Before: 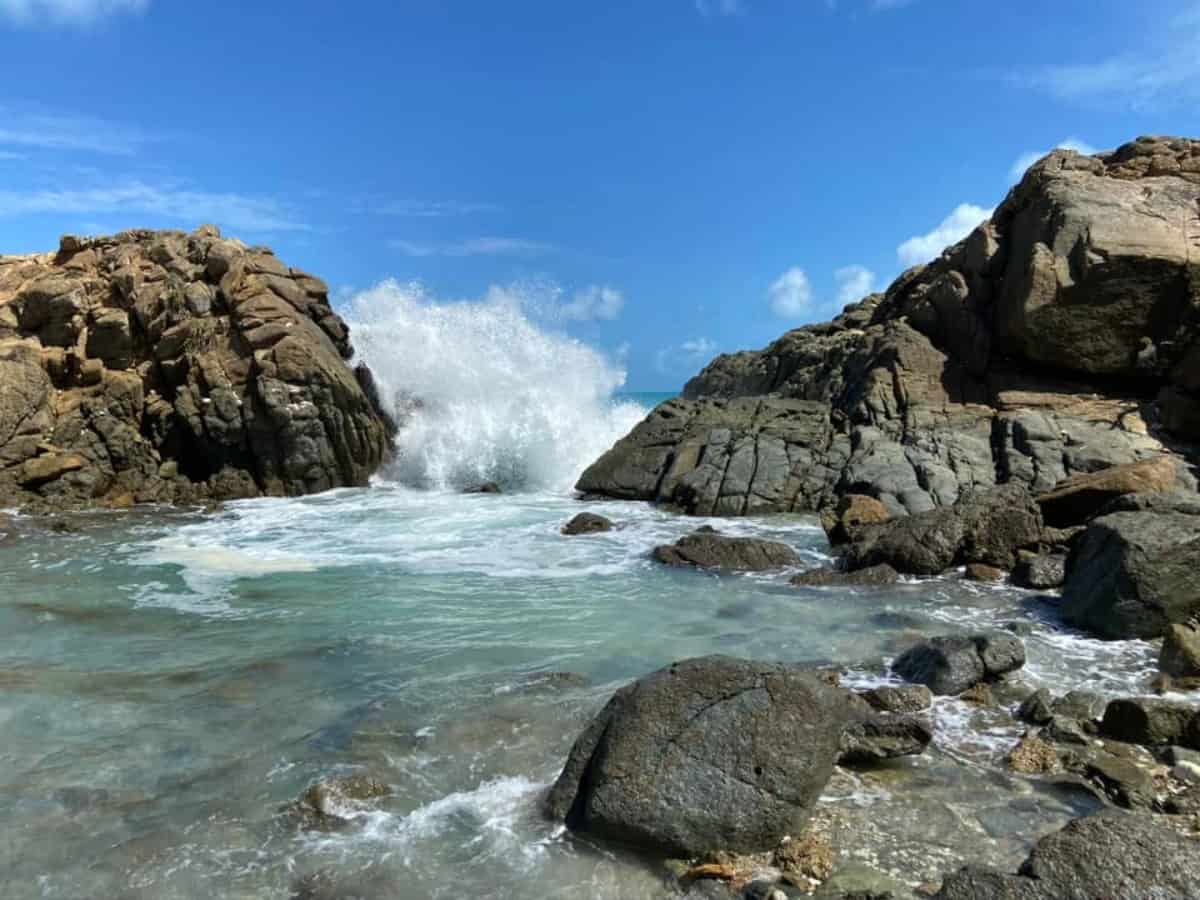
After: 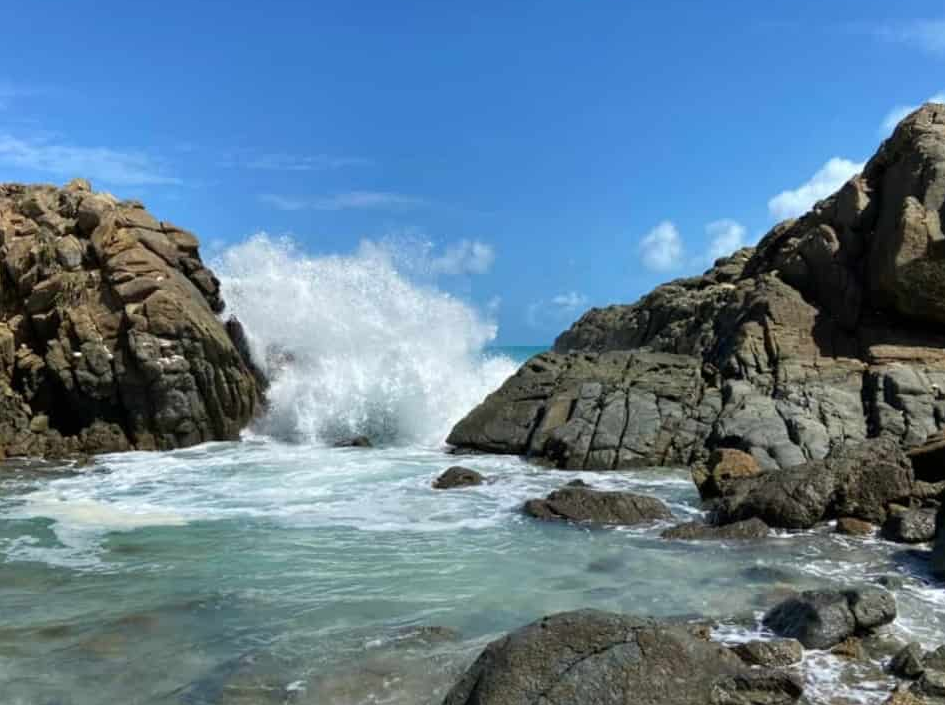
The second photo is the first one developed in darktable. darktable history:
crop and rotate: left 10.754%, top 5.115%, right 10.449%, bottom 16.448%
